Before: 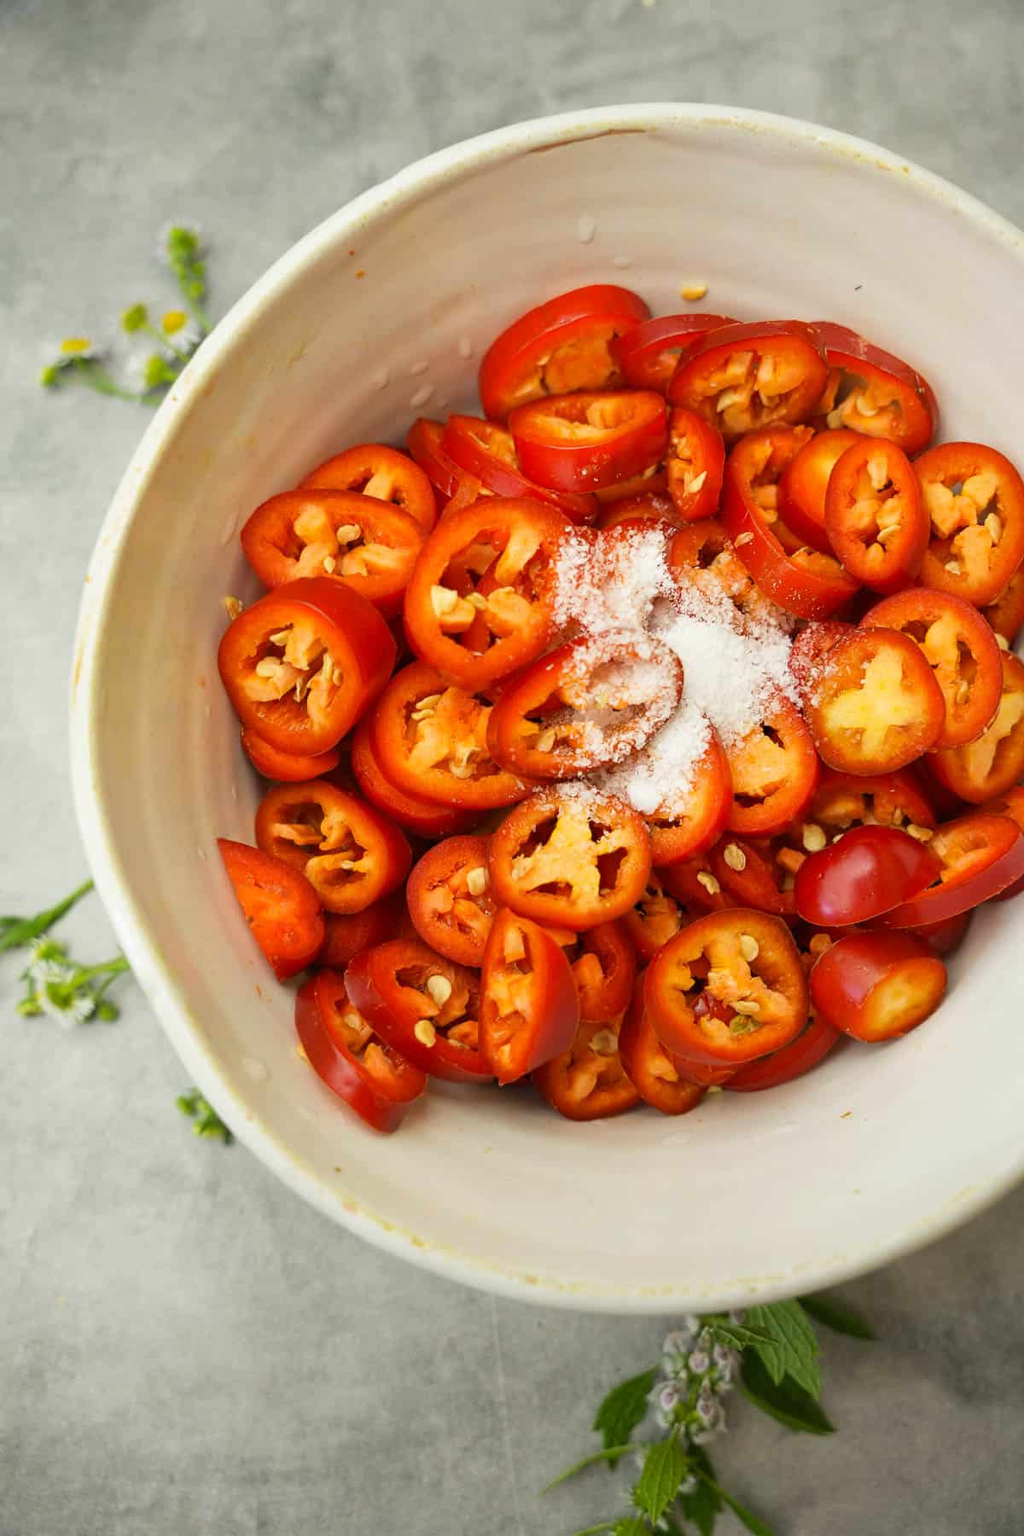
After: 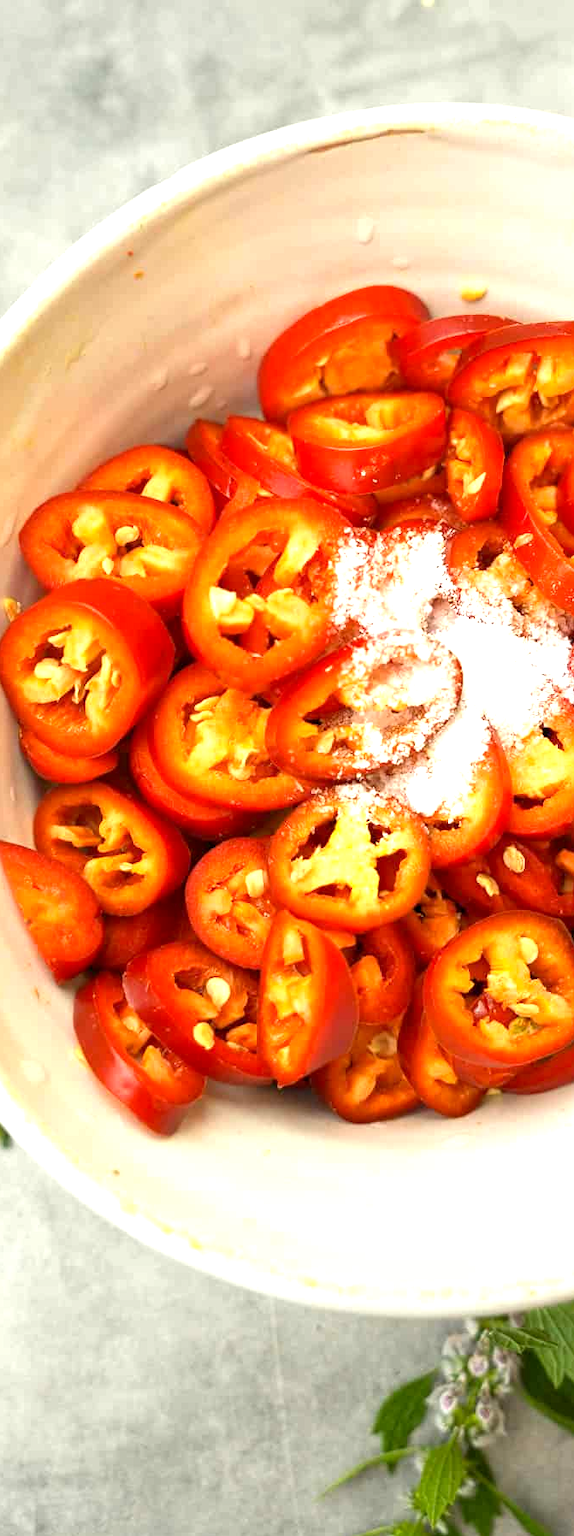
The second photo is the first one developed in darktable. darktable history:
base curve: curves: ch0 [(0, 0) (0.303, 0.277) (1, 1)]
crop: left 21.674%, right 22.086%
exposure: black level correction 0.001, exposure 1 EV, compensate highlight preservation false
